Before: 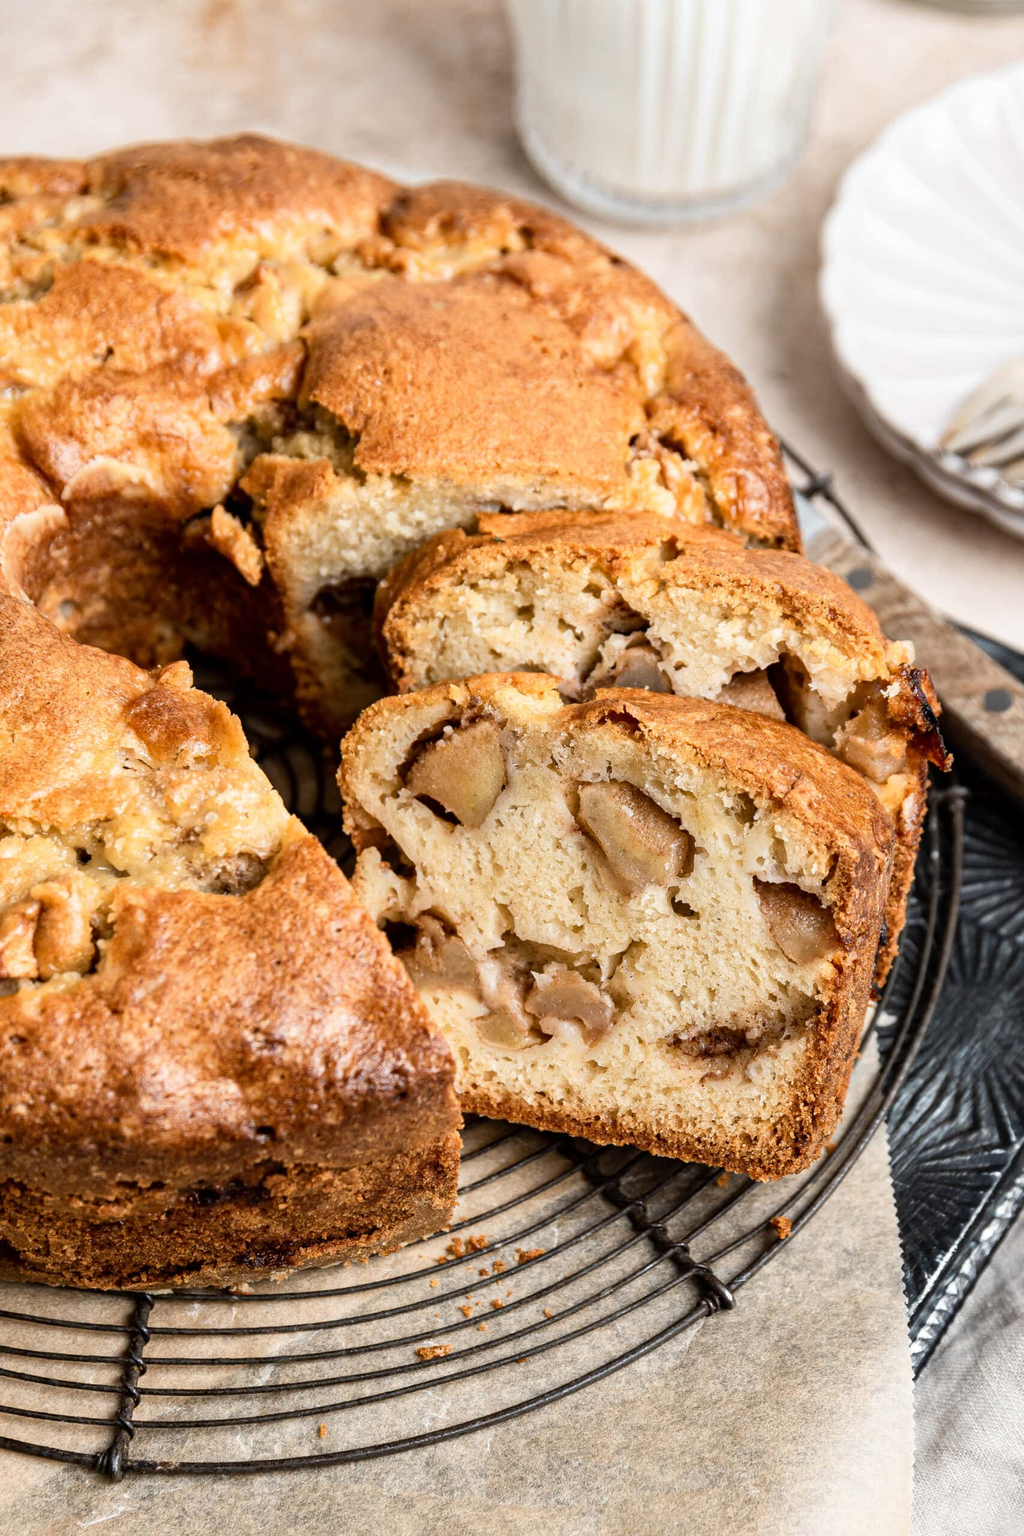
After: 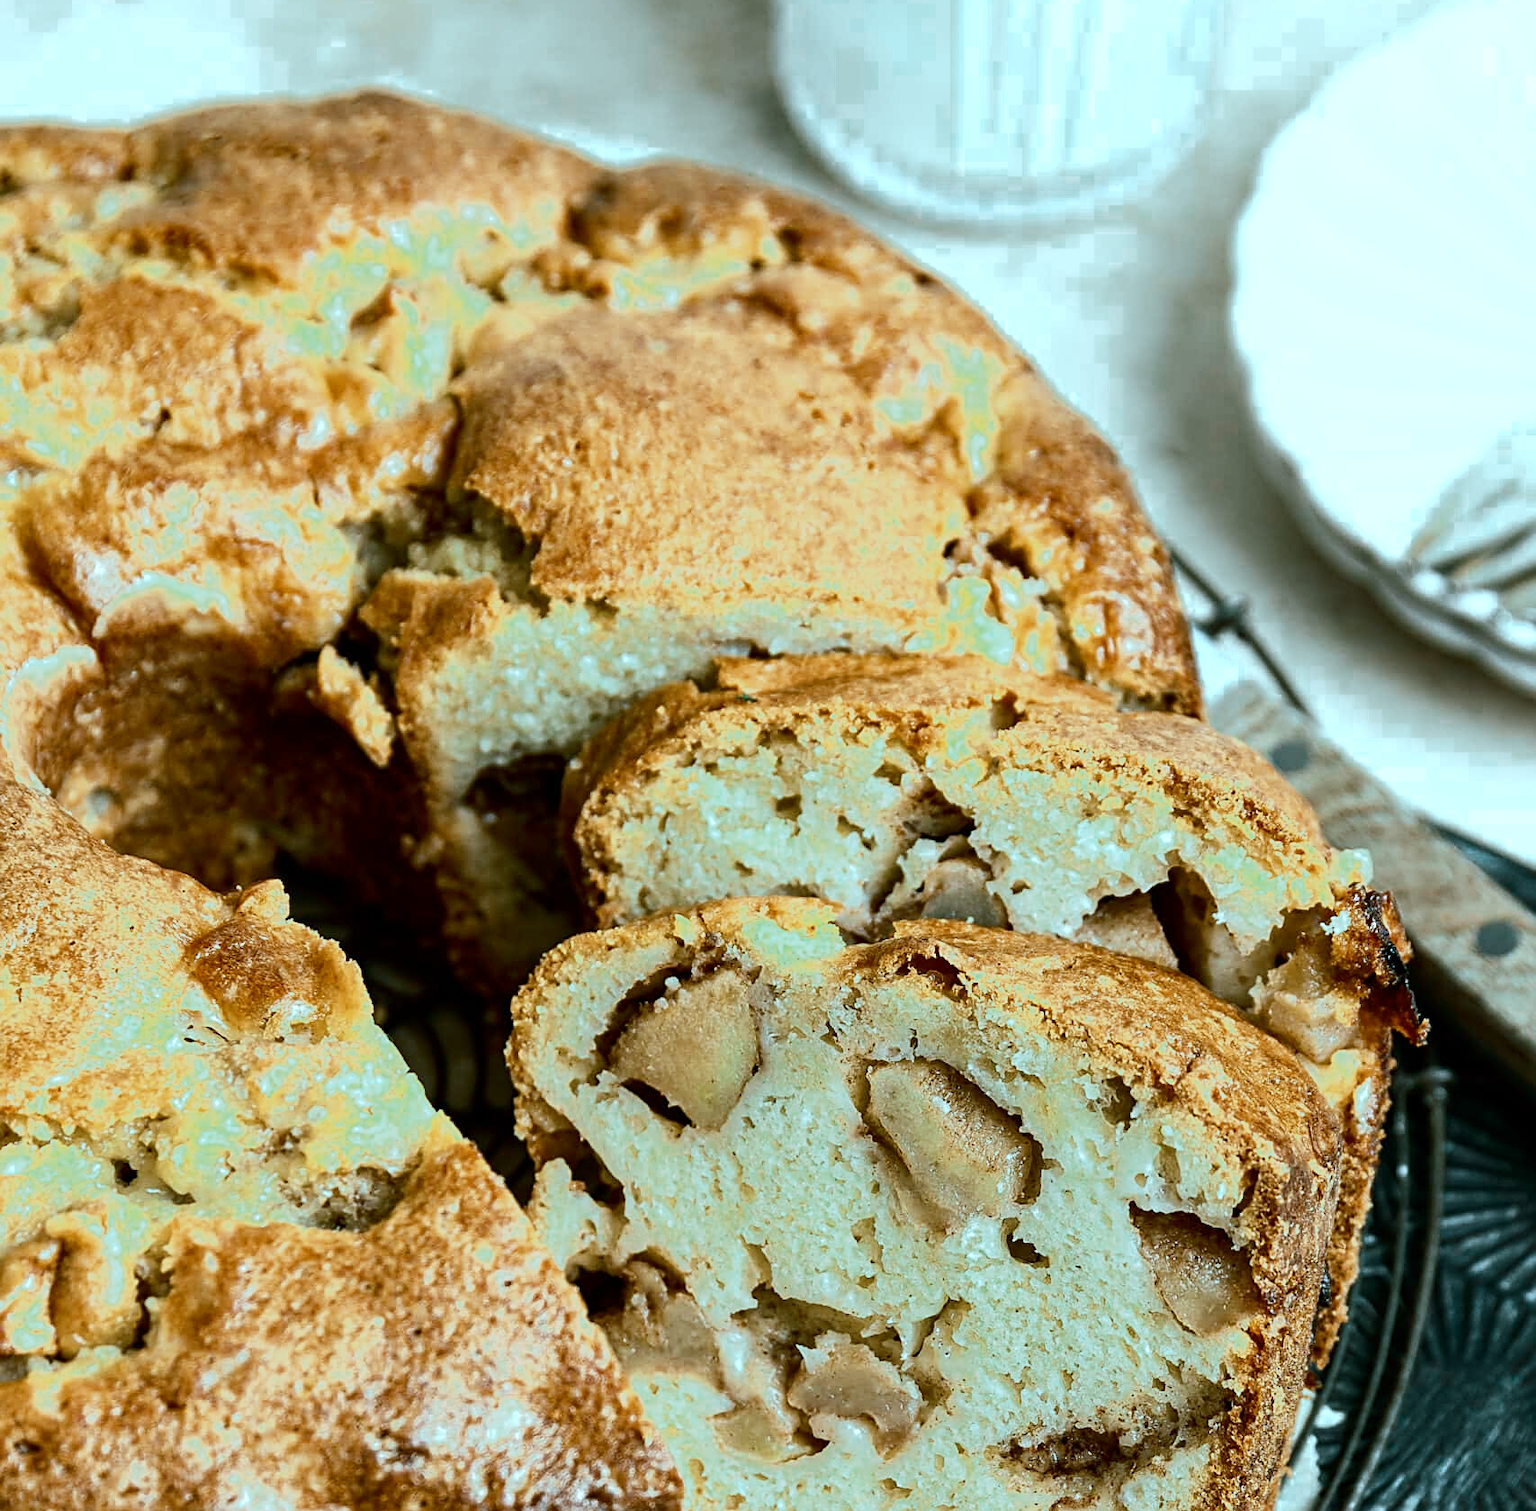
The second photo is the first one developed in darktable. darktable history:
color zones: curves: ch0 [(0, 0.5) (0.125, 0.4) (0.25, 0.5) (0.375, 0.4) (0.5, 0.4) (0.625, 0.6) (0.75, 0.6) (0.875, 0.5)]; ch1 [(0, 0.35) (0.125, 0.45) (0.25, 0.35) (0.375, 0.35) (0.5, 0.35) (0.625, 0.35) (0.75, 0.45) (0.875, 0.35)]; ch2 [(0, 0.6) (0.125, 0.5) (0.25, 0.5) (0.375, 0.6) (0.5, 0.6) (0.625, 0.5) (0.75, 0.5) (0.875, 0.5)]
sharpen: on, module defaults
crop and rotate: top 4.848%, bottom 29.503%
color calibration: illuminant Planckian (black body), x 0.368, y 0.361, temperature 4275.92 K
color balance rgb: shadows lift › chroma 11.71%, shadows lift › hue 133.46°, highlights gain › chroma 4%, highlights gain › hue 200.2°, perceptual saturation grading › global saturation 18.05%
contrast brightness saturation: contrast 0.15, brightness -0.01, saturation 0.1
